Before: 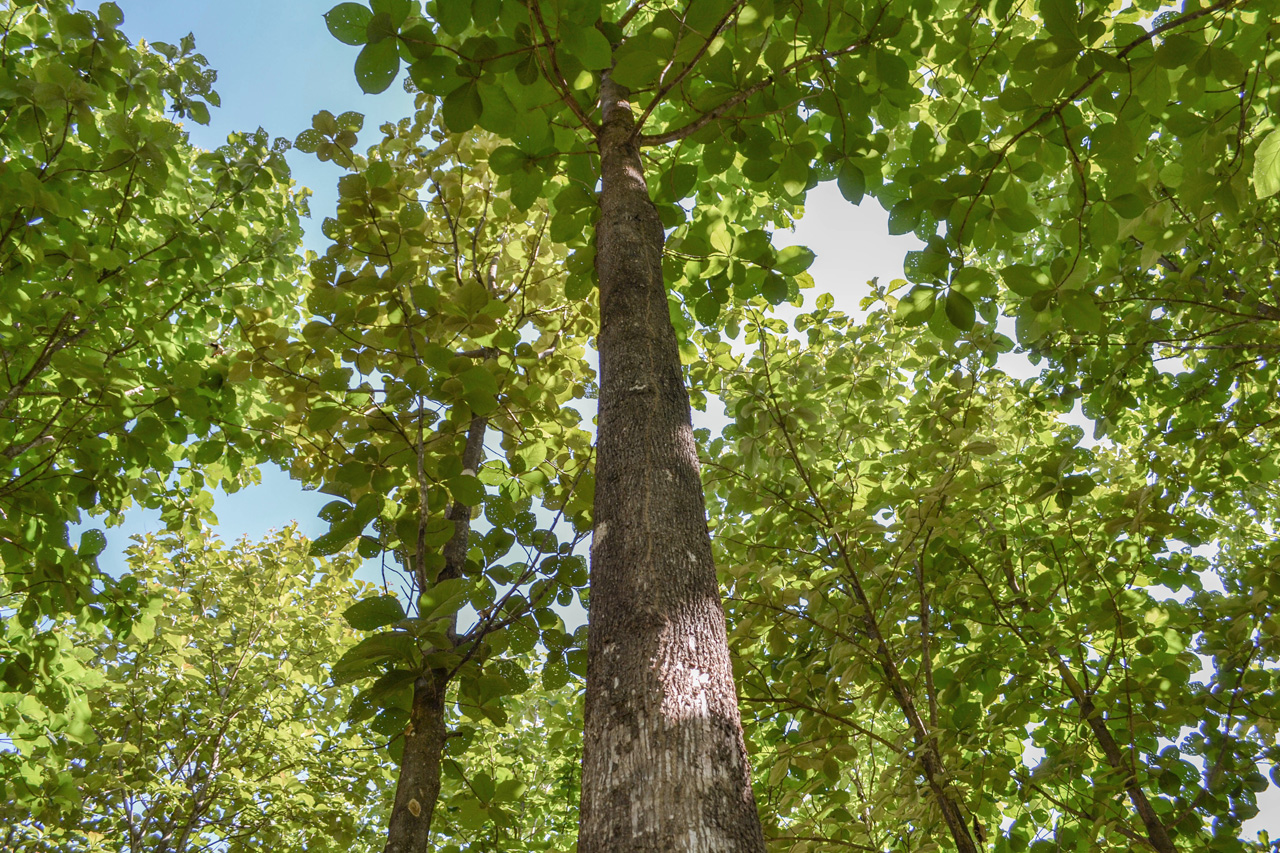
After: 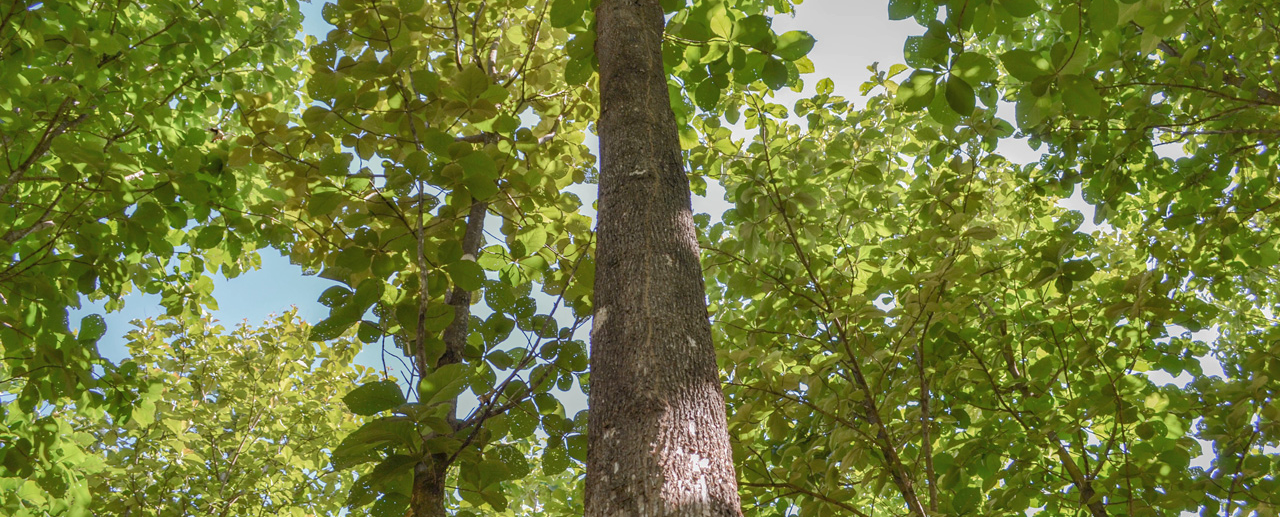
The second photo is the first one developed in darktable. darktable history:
crop and rotate: top 25.357%, bottom 13.942%
shadows and highlights: on, module defaults
